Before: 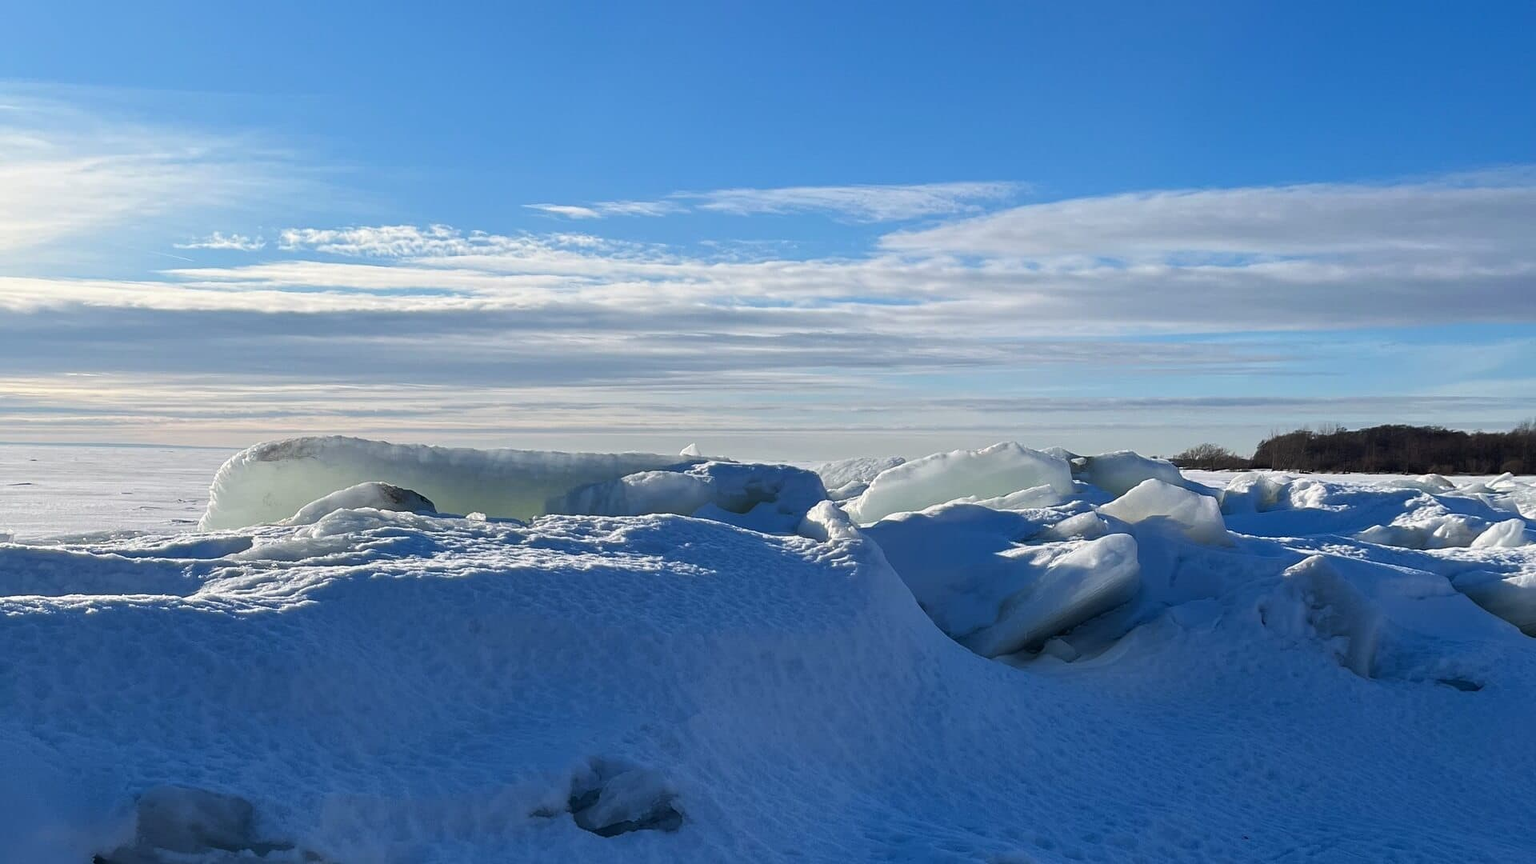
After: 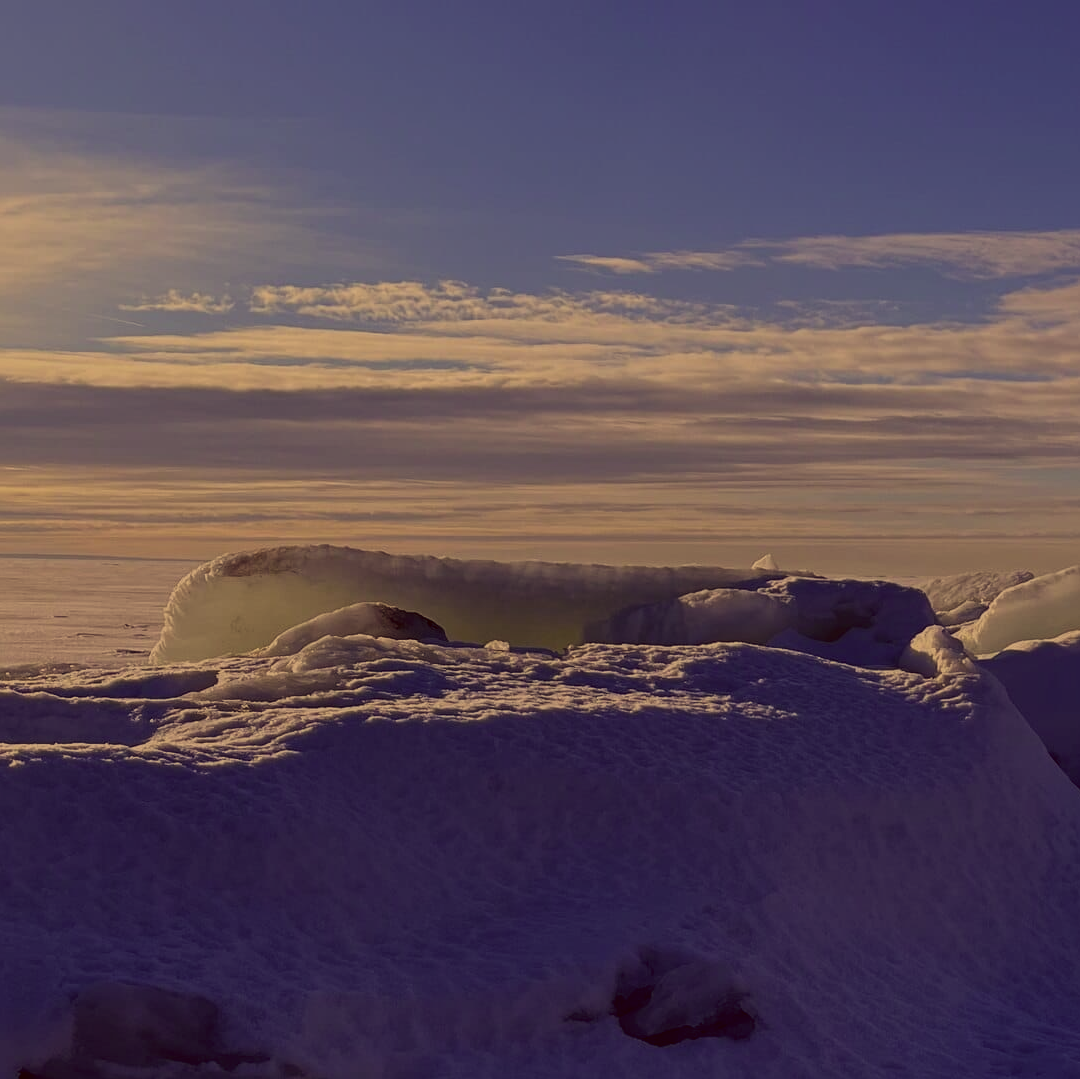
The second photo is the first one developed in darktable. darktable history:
exposure: exposure -1.468 EV, compensate highlight preservation false
crop: left 5.114%, right 38.589%
color correction: highlights a* 10.12, highlights b* 39.04, shadows a* 14.62, shadows b* 3.37
color balance rgb: shadows lift › luminance -20%, power › hue 72.24°, highlights gain › luminance 15%, global offset › hue 171.6°, perceptual saturation grading › global saturation 14.09%, perceptual saturation grading › highlights -25%, perceptual saturation grading › shadows 25%, global vibrance 25%, contrast 10%
